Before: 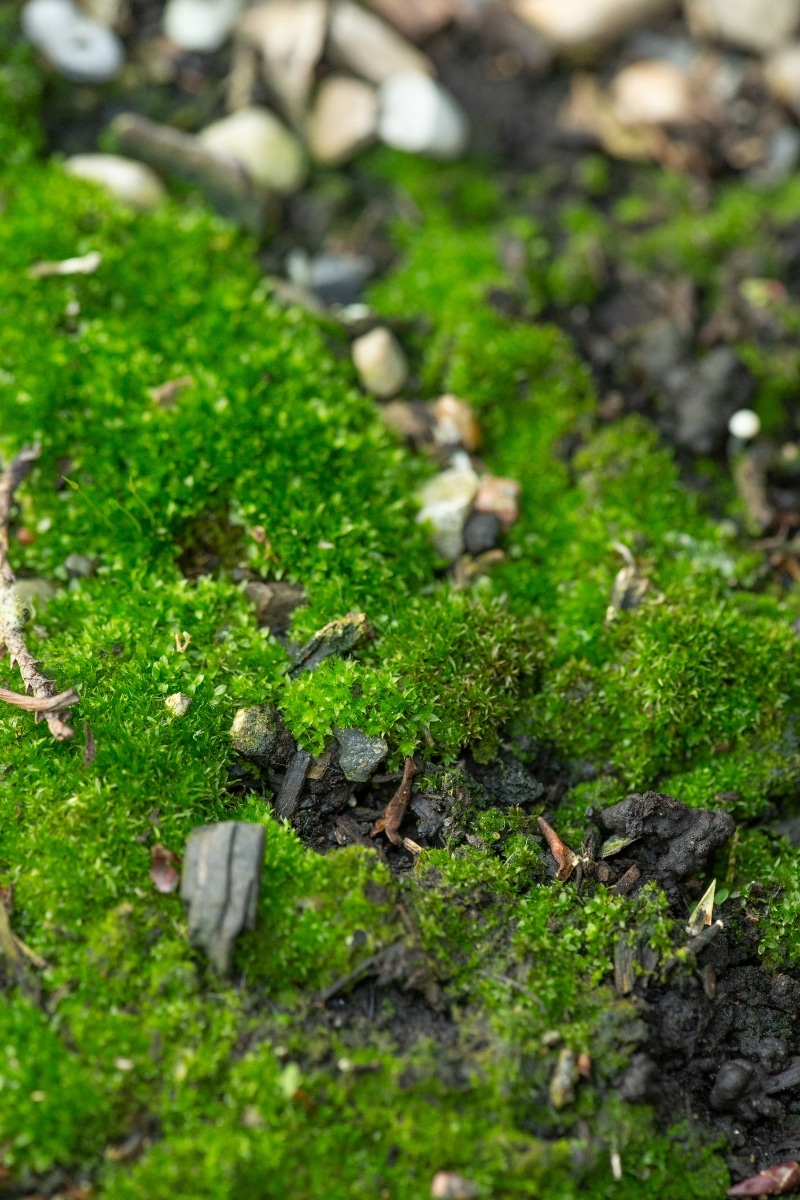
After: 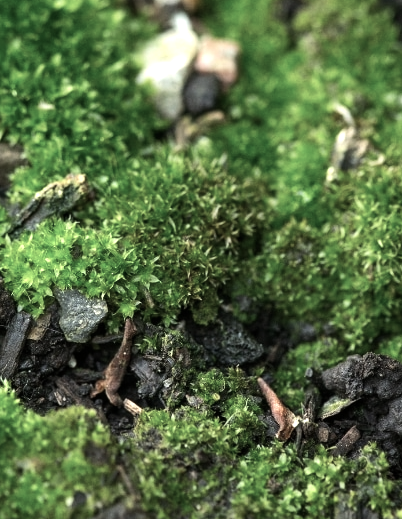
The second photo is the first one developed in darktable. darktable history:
shadows and highlights: shadows 37.27, highlights -28.18, soften with gaussian
crop: left 35.03%, top 36.625%, right 14.663%, bottom 20.057%
color balance: input saturation 100.43%, contrast fulcrum 14.22%, output saturation 70.41%
tone equalizer: -8 EV -0.75 EV, -7 EV -0.7 EV, -6 EV -0.6 EV, -5 EV -0.4 EV, -3 EV 0.4 EV, -2 EV 0.6 EV, -1 EV 0.7 EV, +0 EV 0.75 EV, edges refinement/feathering 500, mask exposure compensation -1.57 EV, preserve details no
